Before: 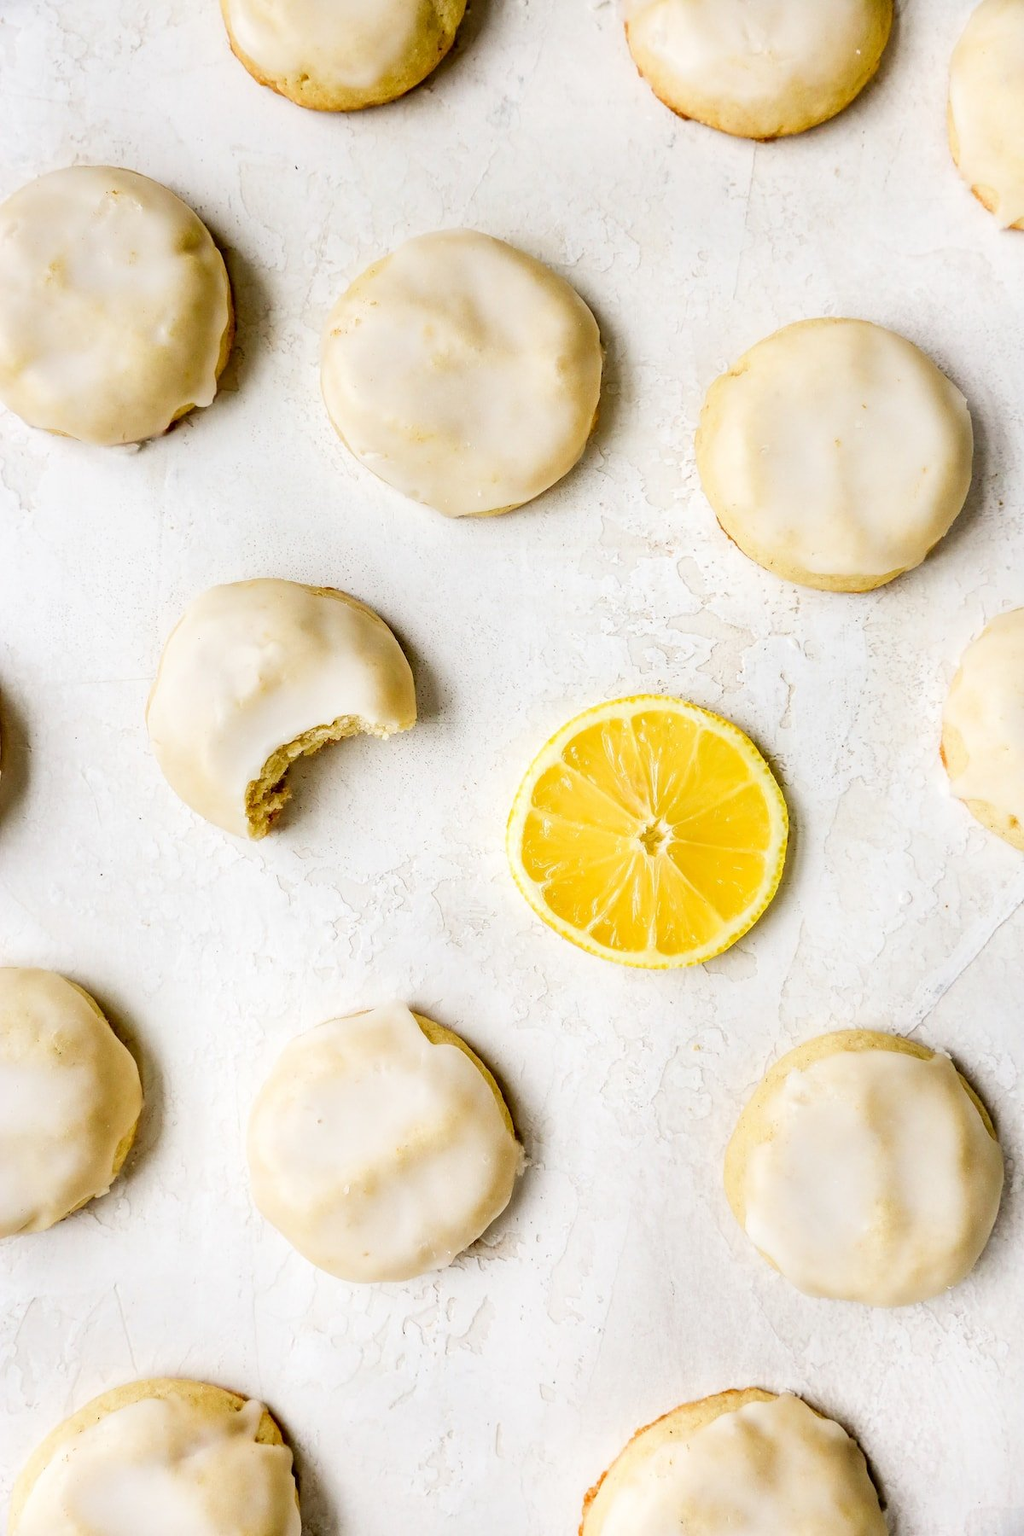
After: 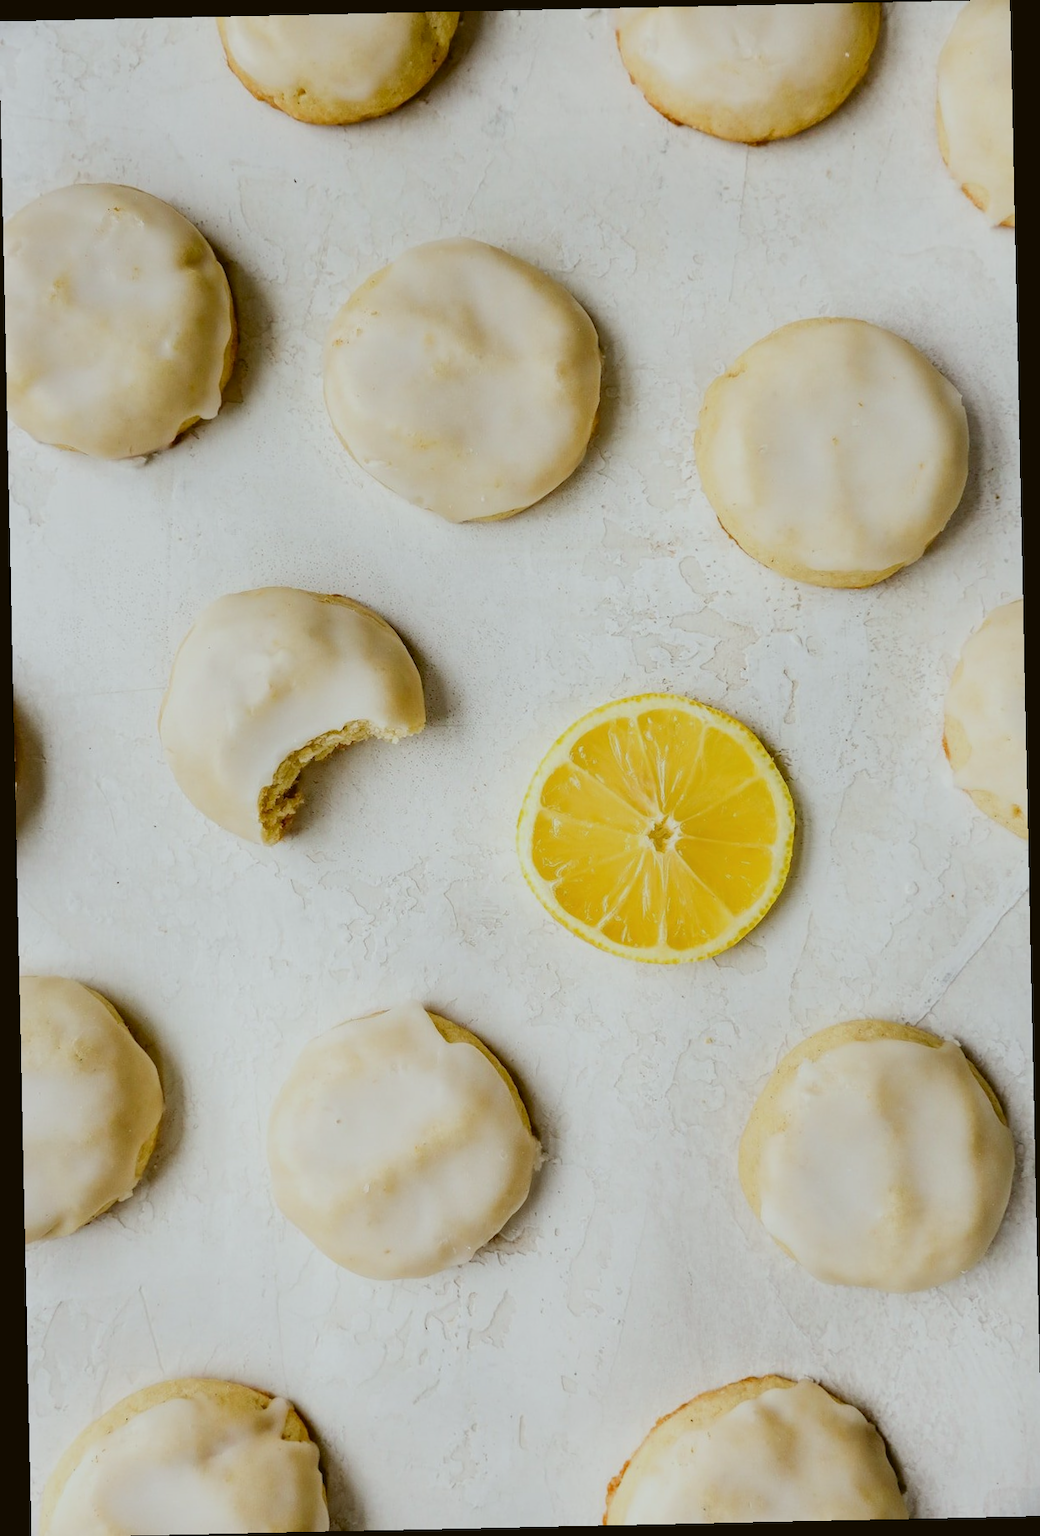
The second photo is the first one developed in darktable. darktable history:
color balance: lift [1.004, 1.002, 1.002, 0.998], gamma [1, 1.007, 1.002, 0.993], gain [1, 0.977, 1.013, 1.023], contrast -3.64%
exposure: exposure -0.582 EV, compensate highlight preservation false
rotate and perspective: rotation -1.24°, automatic cropping off
crop and rotate: left 0.126%
